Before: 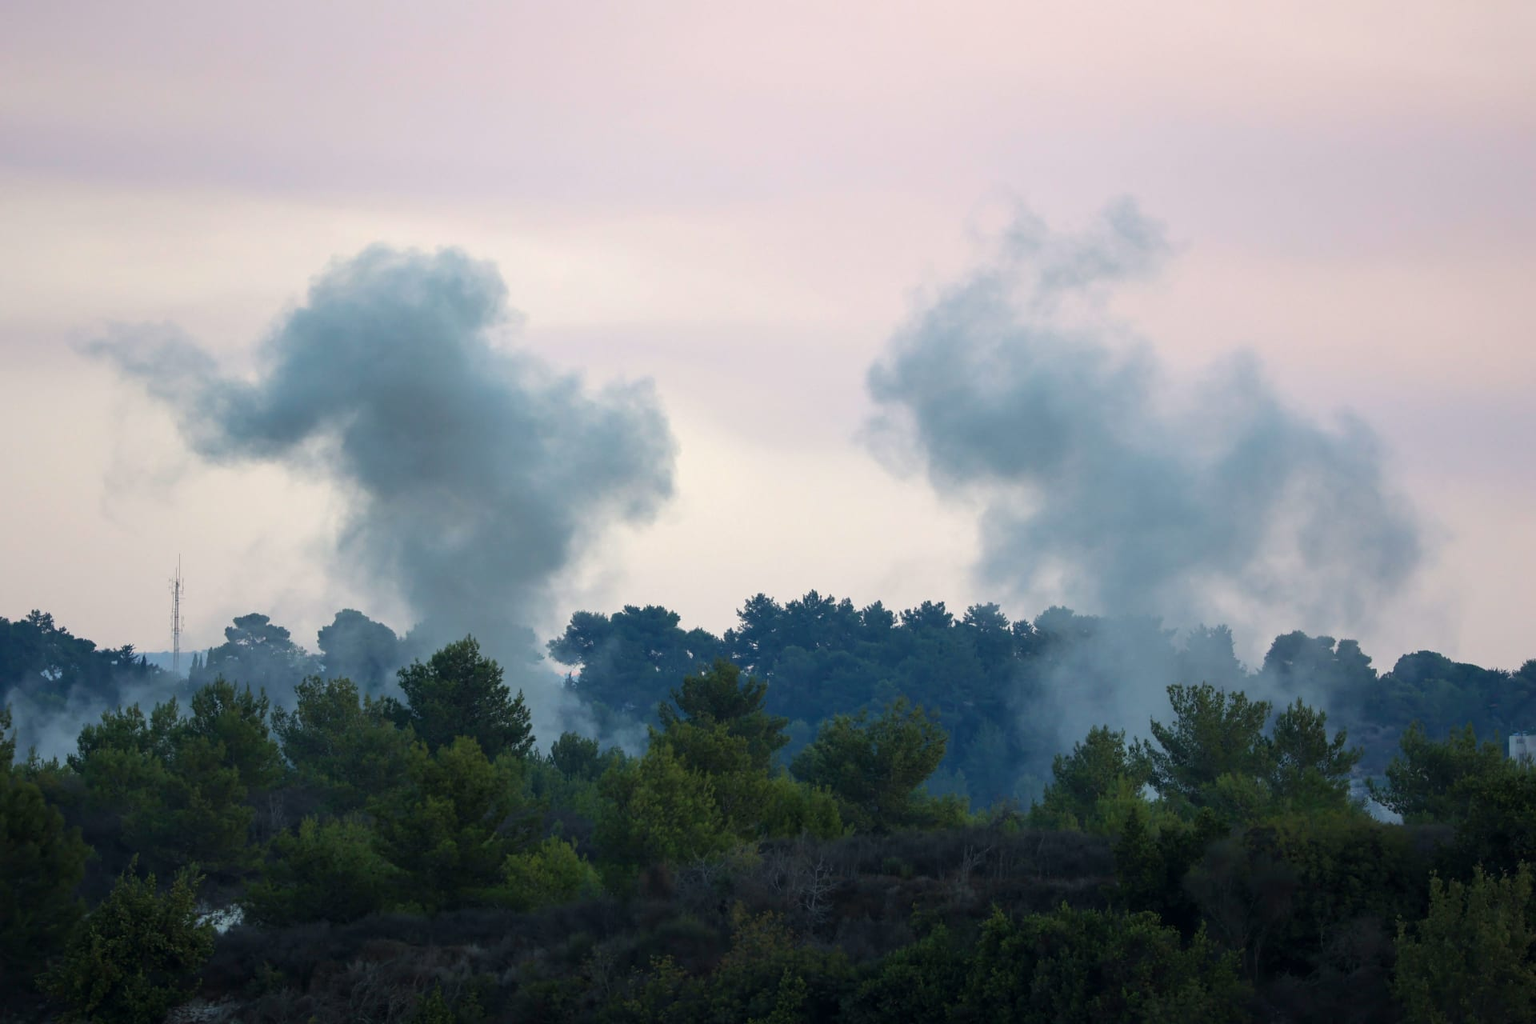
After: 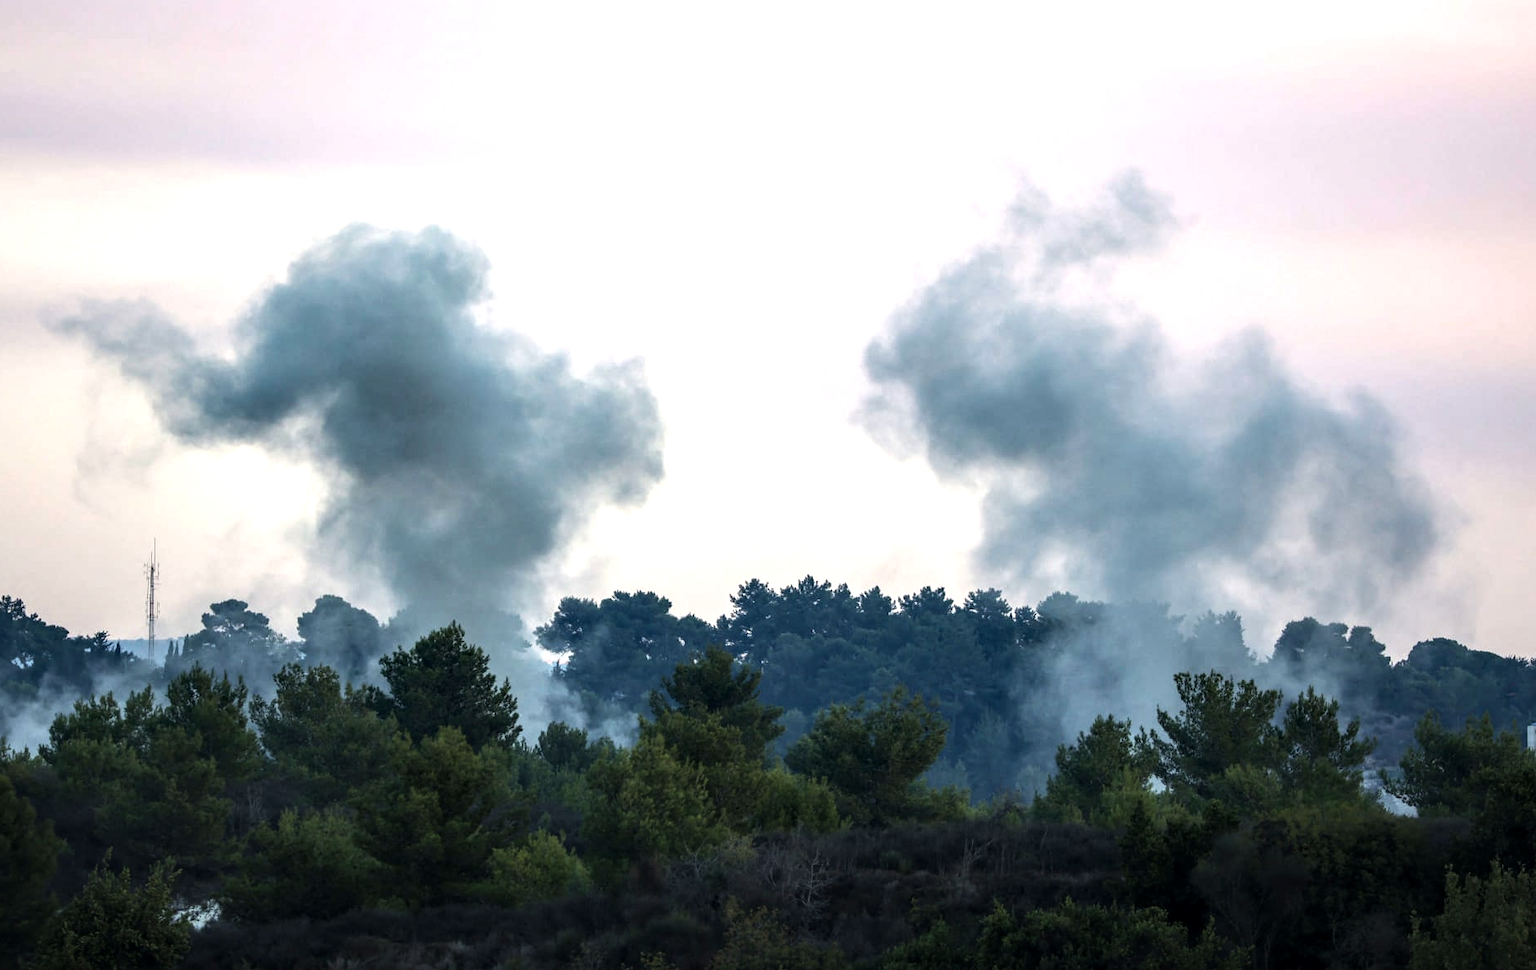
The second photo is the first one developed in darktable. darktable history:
local contrast: highlights 25%, detail 150%
crop: left 1.964%, top 3.251%, right 1.122%, bottom 4.933%
tone equalizer: -8 EV -0.75 EV, -7 EV -0.7 EV, -6 EV -0.6 EV, -5 EV -0.4 EV, -3 EV 0.4 EV, -2 EV 0.6 EV, -1 EV 0.7 EV, +0 EV 0.75 EV, edges refinement/feathering 500, mask exposure compensation -1.57 EV, preserve details no
